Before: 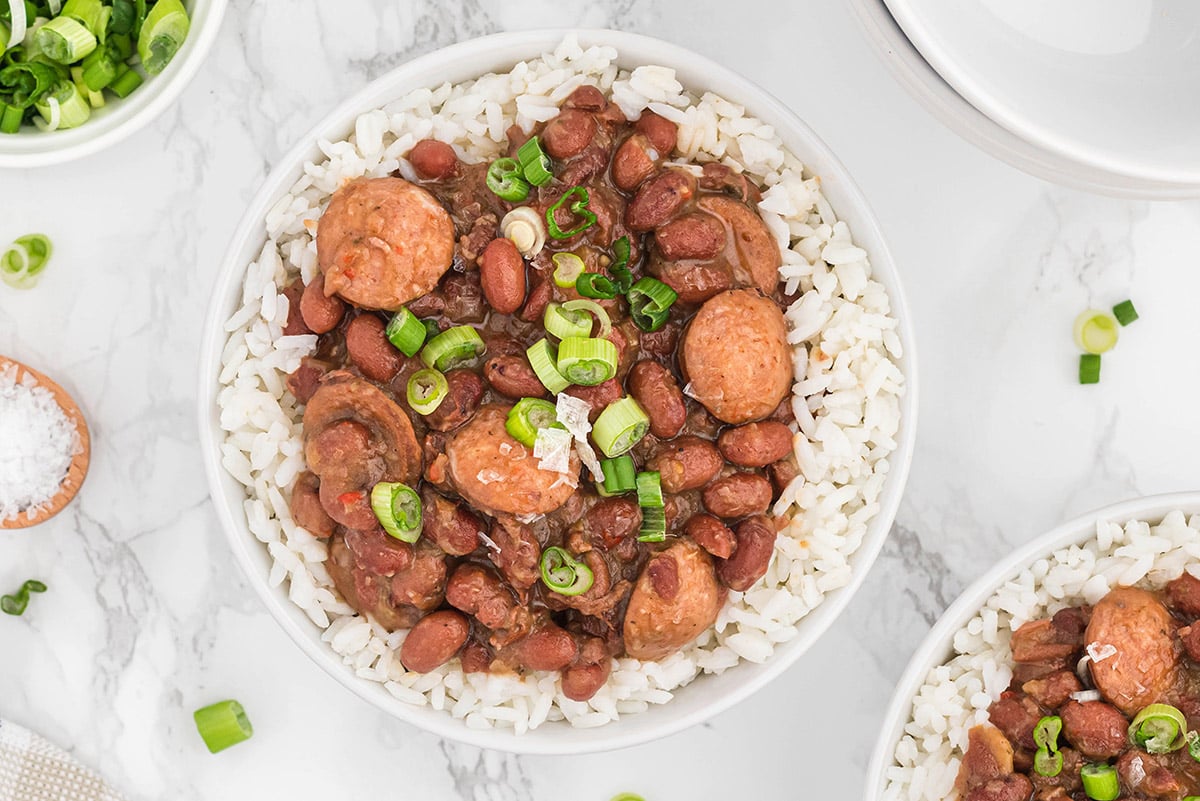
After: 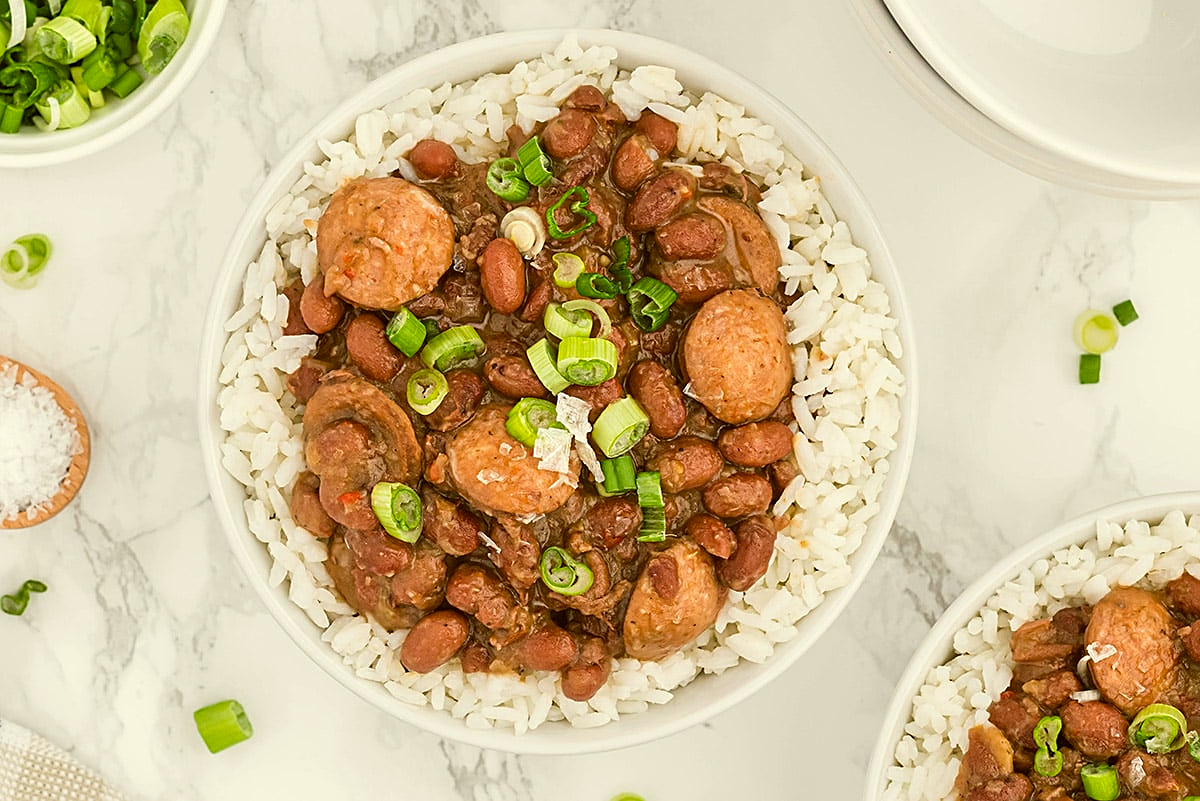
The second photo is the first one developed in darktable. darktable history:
color correction: highlights a* -1.72, highlights b* 10.51, shadows a* 0.756, shadows b* 18.81
sharpen: on, module defaults
